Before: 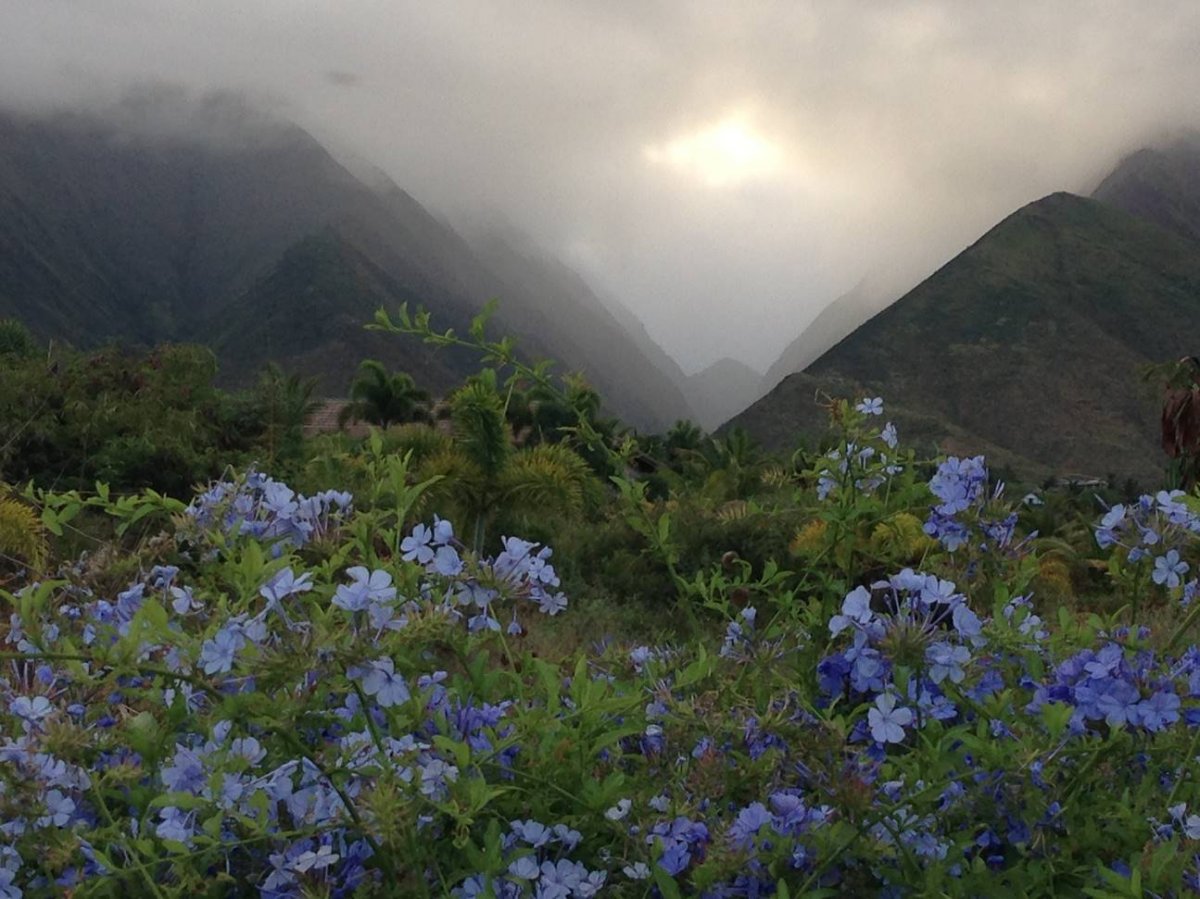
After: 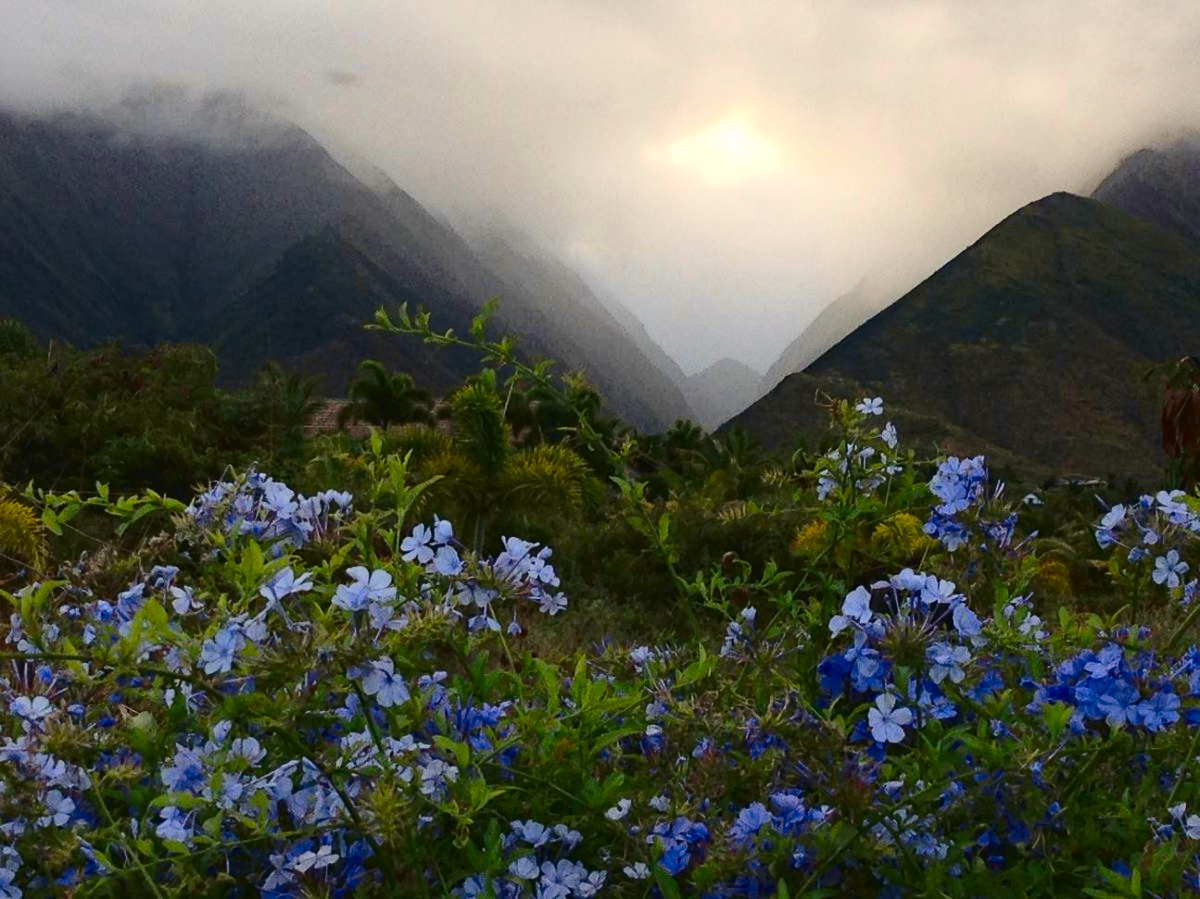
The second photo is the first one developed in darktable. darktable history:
tone curve: curves: ch0 [(0.003, 0.023) (0.071, 0.052) (0.236, 0.197) (0.466, 0.557) (0.644, 0.748) (0.803, 0.88) (0.994, 0.968)]; ch1 [(0, 0) (0.262, 0.227) (0.417, 0.386) (0.469, 0.467) (0.502, 0.498) (0.528, 0.53) (0.573, 0.57) (0.605, 0.621) (0.644, 0.671) (0.686, 0.728) (0.994, 0.987)]; ch2 [(0, 0) (0.262, 0.188) (0.385, 0.353) (0.427, 0.424) (0.495, 0.493) (0.515, 0.534) (0.547, 0.556) (0.589, 0.613) (0.644, 0.748) (1, 1)], color space Lab, independent channels, preserve colors none
haze removal: compatibility mode true, adaptive false
color balance rgb: shadows lift › chroma 1%, shadows lift › hue 28.8°, power › hue 60°, highlights gain › chroma 1%, highlights gain › hue 60°, global offset › luminance 0.25%, perceptual saturation grading › highlights -20%, perceptual saturation grading › shadows 20%, perceptual brilliance grading › highlights 5%, perceptual brilliance grading › shadows -10%, global vibrance 19.67%
